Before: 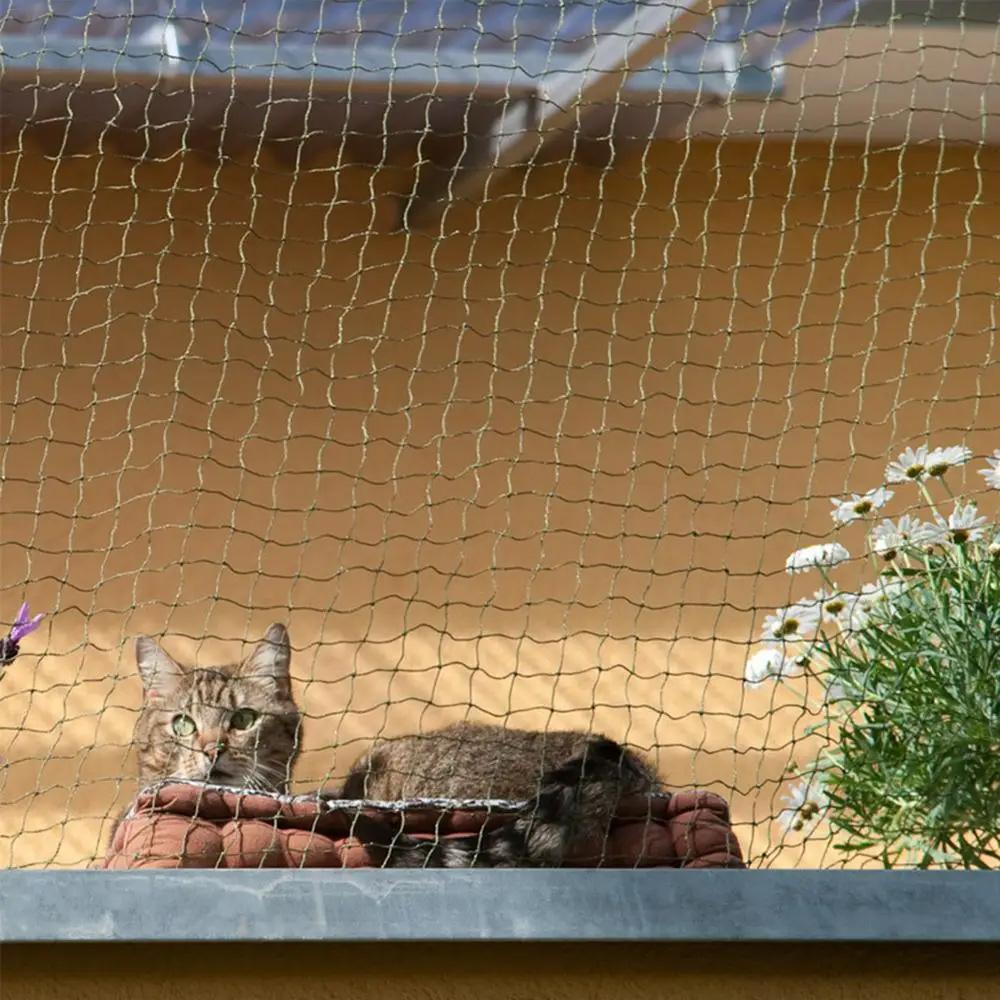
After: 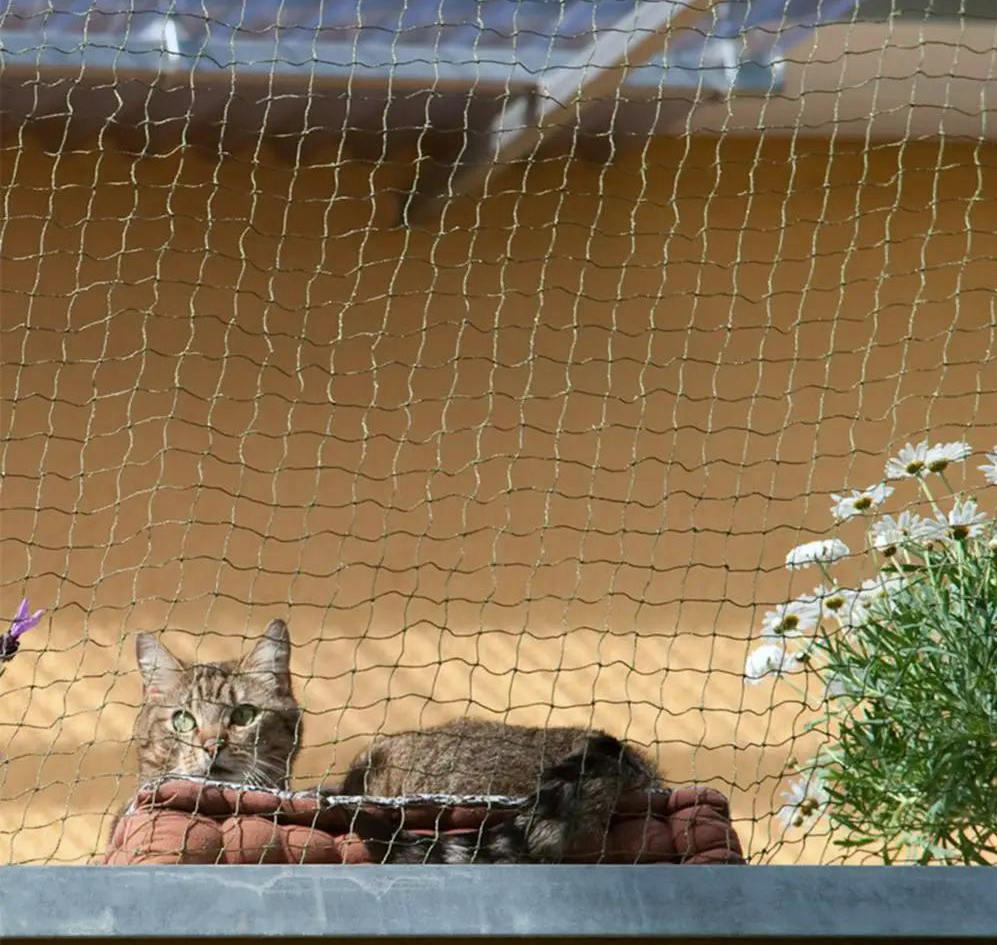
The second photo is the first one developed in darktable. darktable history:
white balance: red 0.982, blue 1.018
crop: top 0.448%, right 0.264%, bottom 5.045%
